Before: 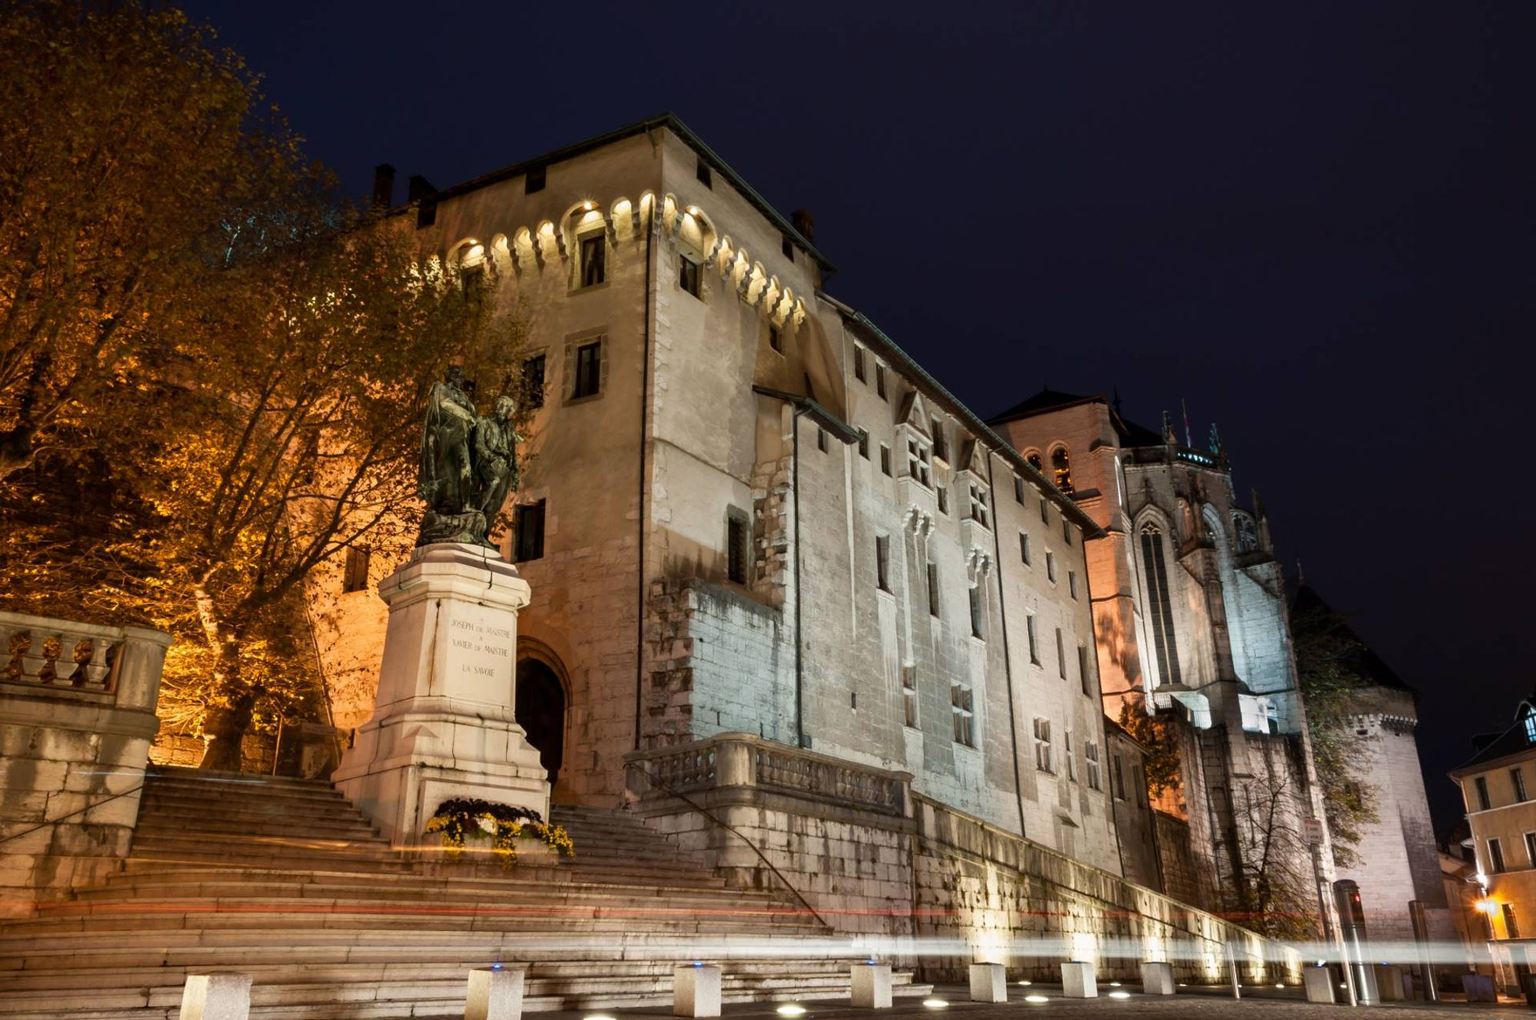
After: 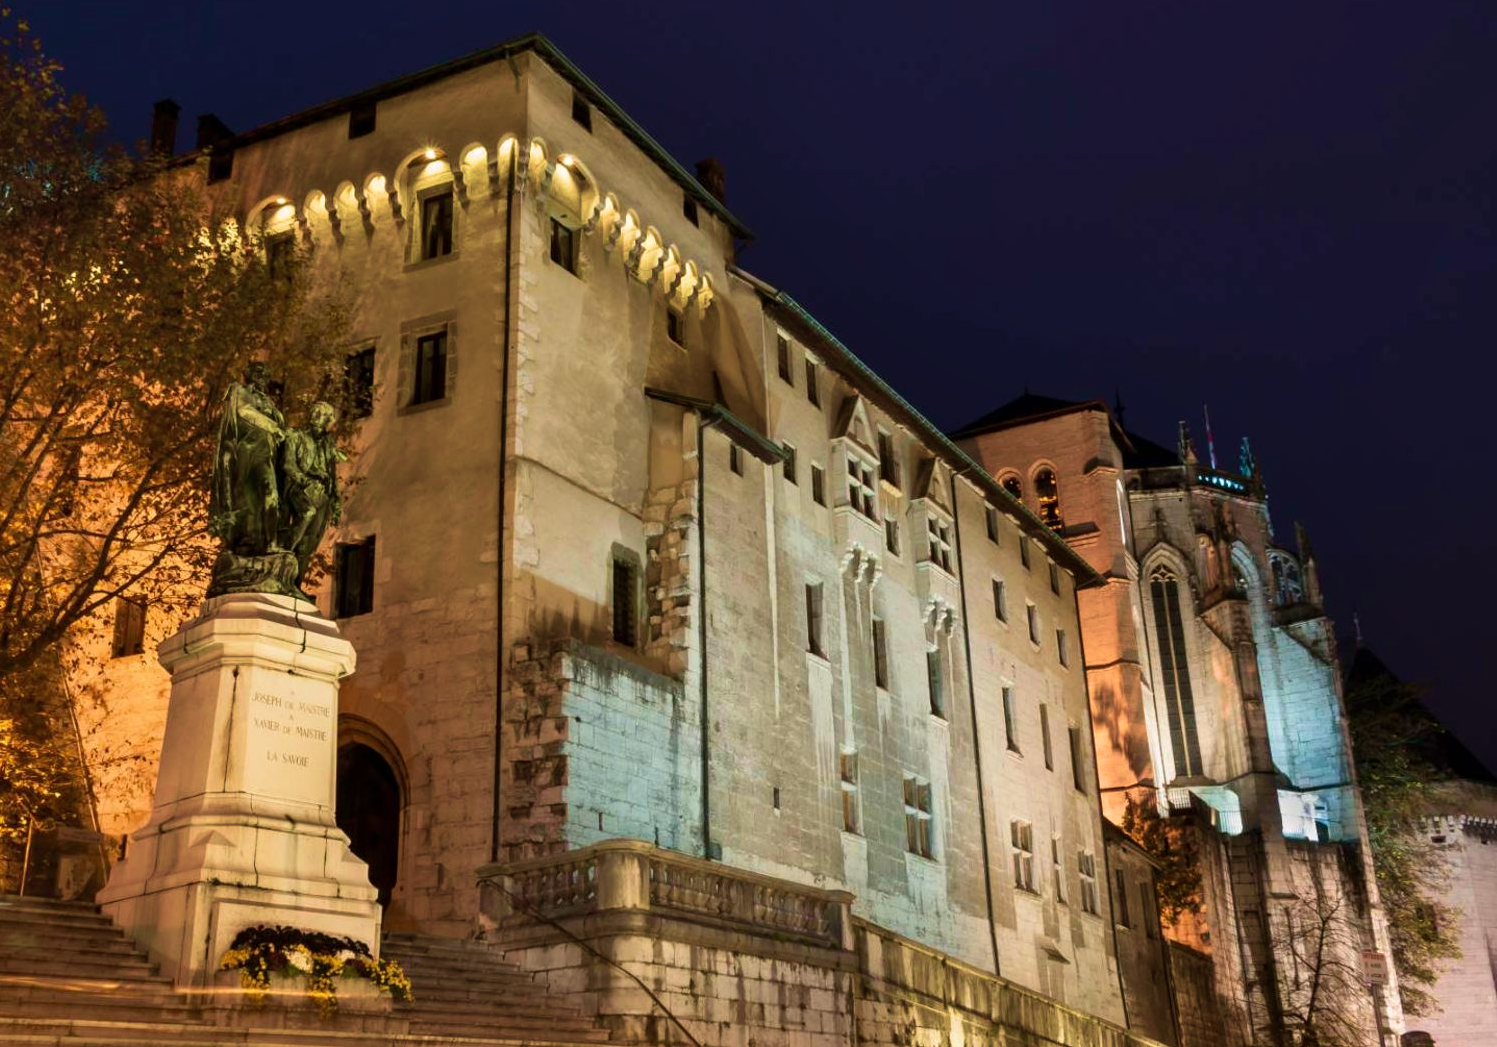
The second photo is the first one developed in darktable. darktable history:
crop: left 16.768%, top 8.653%, right 8.362%, bottom 12.485%
shadows and highlights: shadows 37.27, highlights -28.18, soften with gaussian
velvia: strength 74%
